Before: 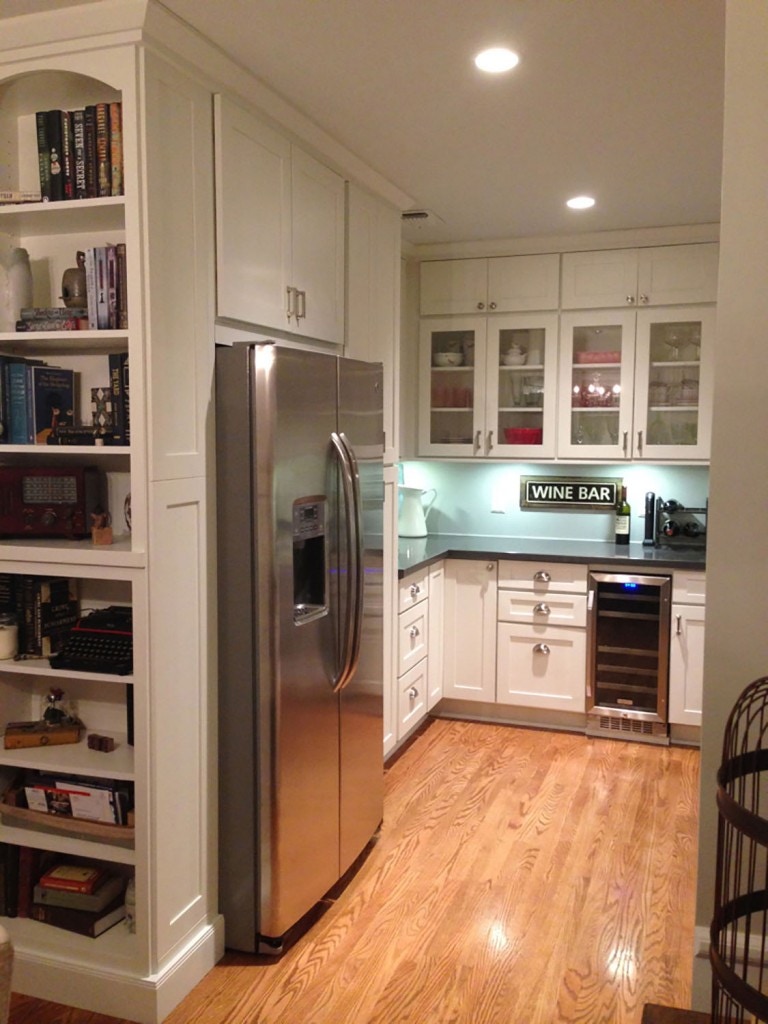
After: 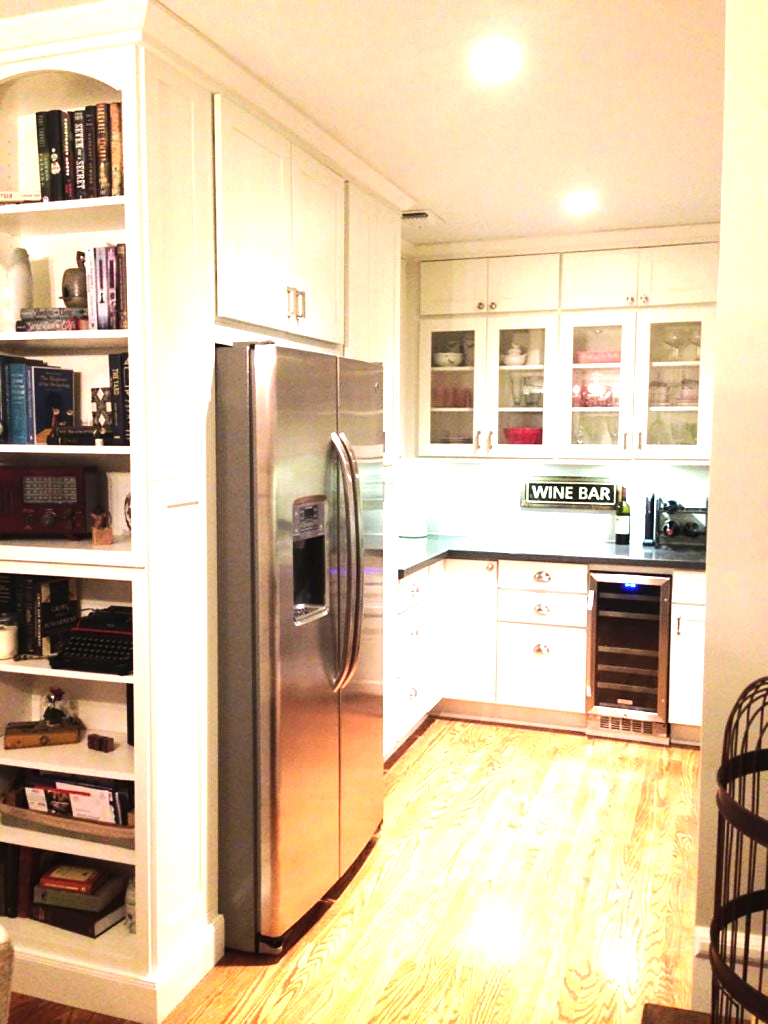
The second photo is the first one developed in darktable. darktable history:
velvia: on, module defaults
exposure: black level correction 0, exposure 1.2 EV, compensate highlight preservation false
tone equalizer: -8 EV -0.75 EV, -7 EV -0.7 EV, -6 EV -0.6 EV, -5 EV -0.4 EV, -3 EV 0.4 EV, -2 EV 0.6 EV, -1 EV 0.7 EV, +0 EV 0.75 EV, edges refinement/feathering 500, mask exposure compensation -1.57 EV, preserve details no
base curve: exposure shift 0, preserve colors none
